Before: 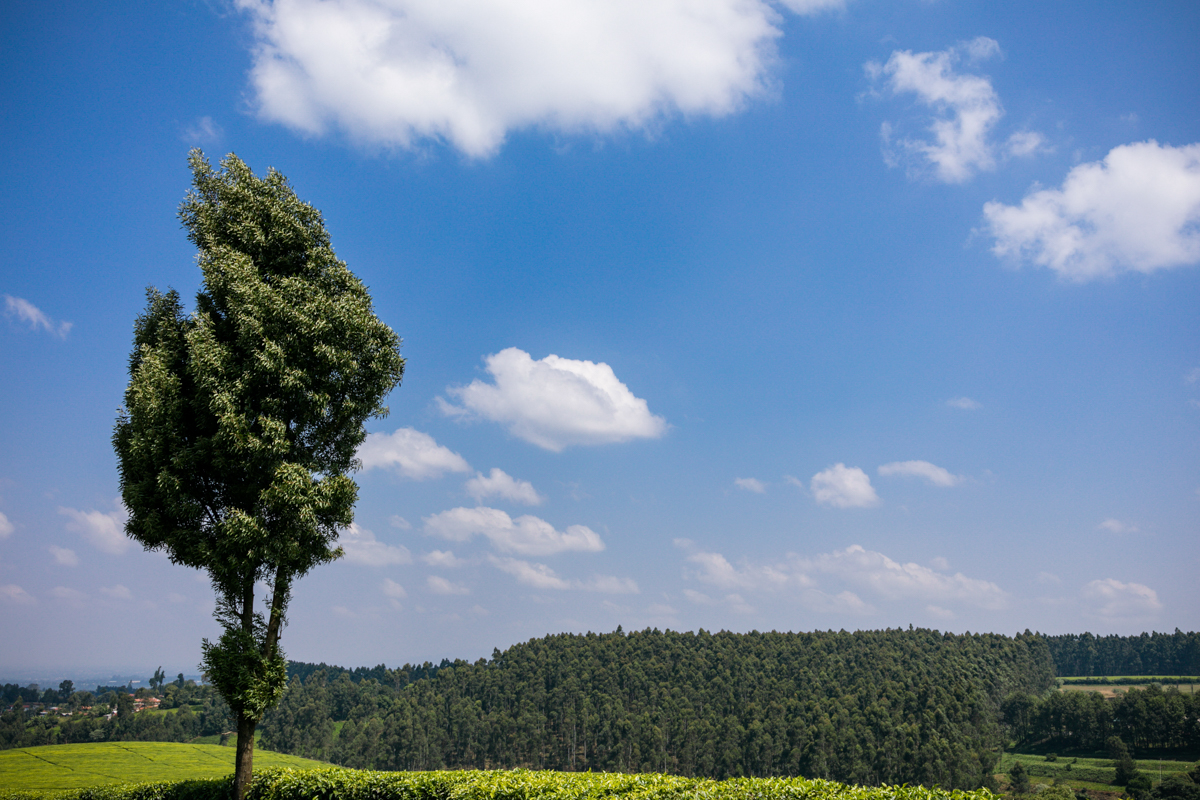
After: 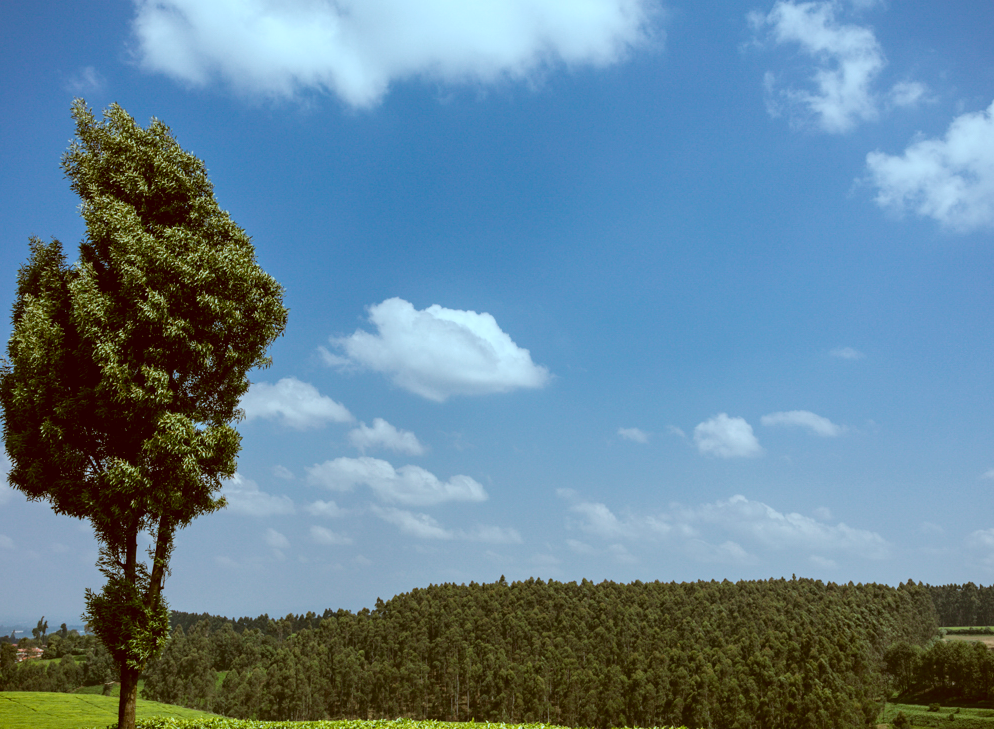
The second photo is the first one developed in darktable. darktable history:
color correction: highlights a* -13.82, highlights b* -16.7, shadows a* 10.82, shadows b* 29.42
crop: left 9.812%, top 6.267%, right 7.253%, bottom 2.432%
